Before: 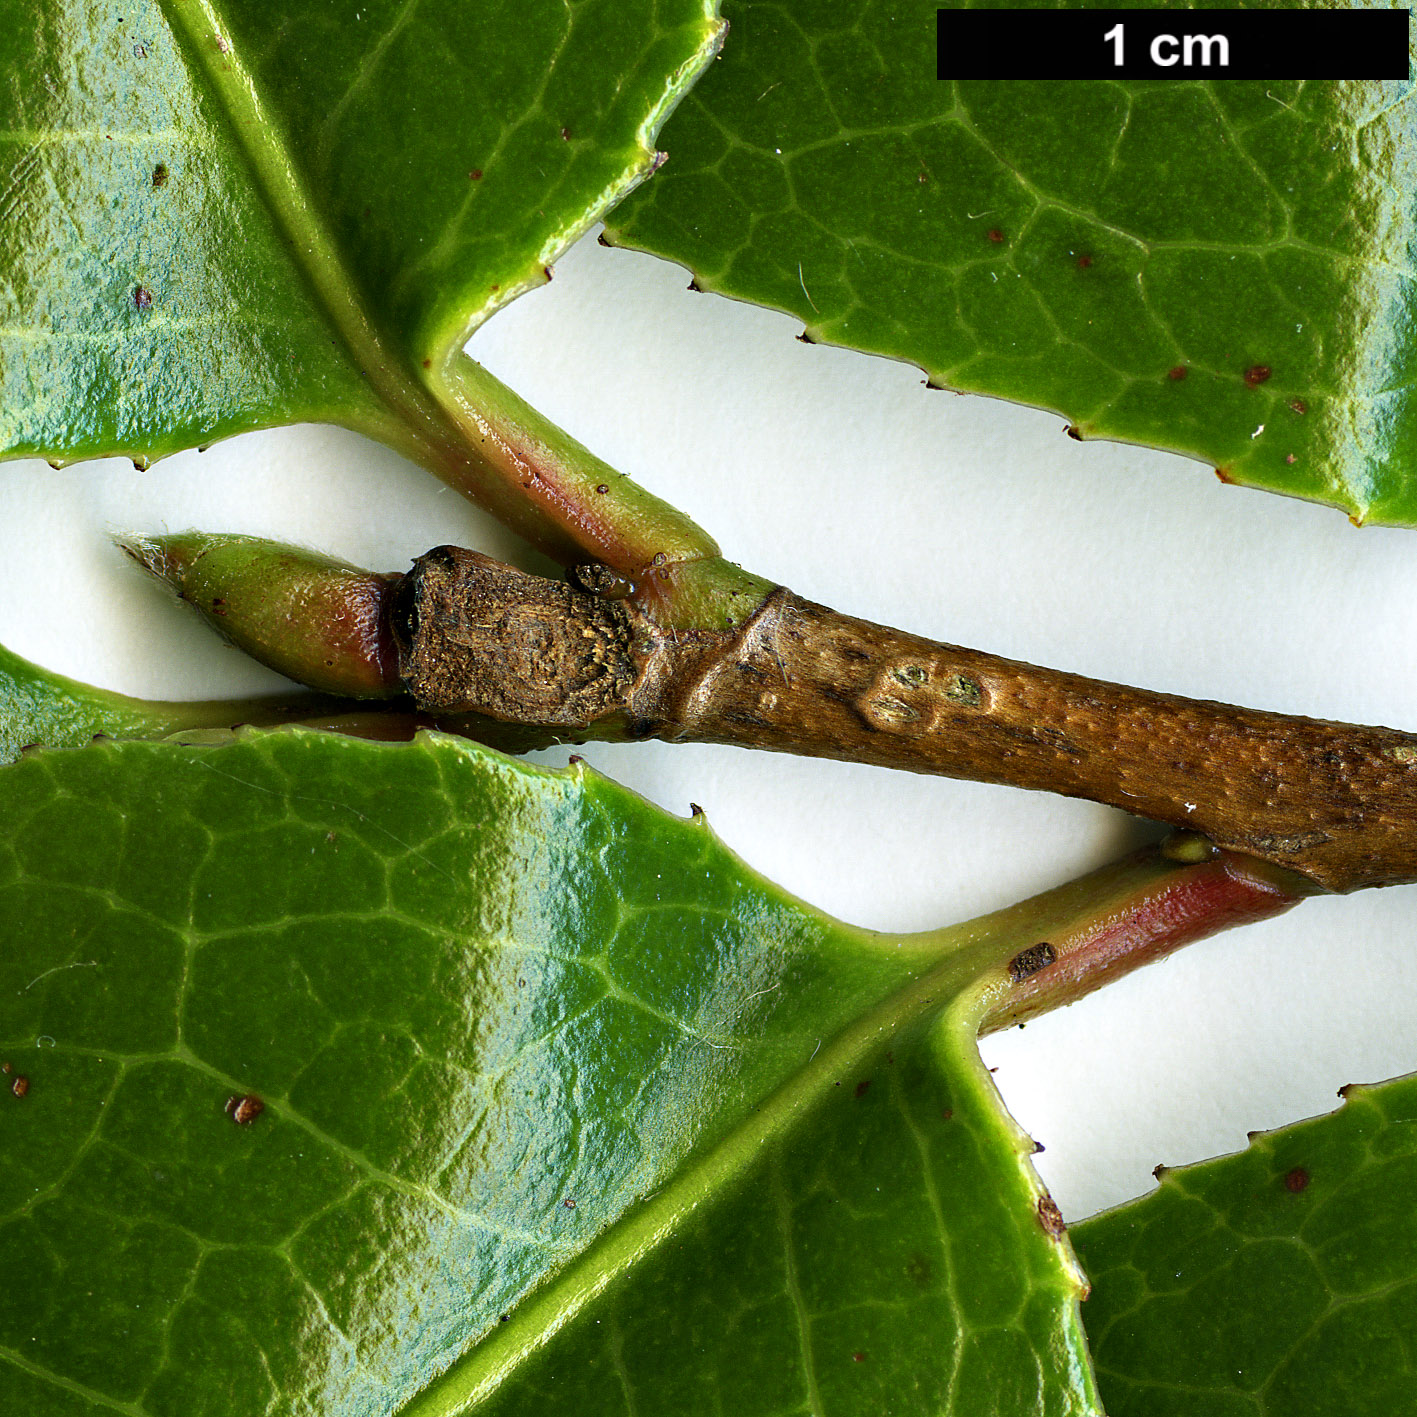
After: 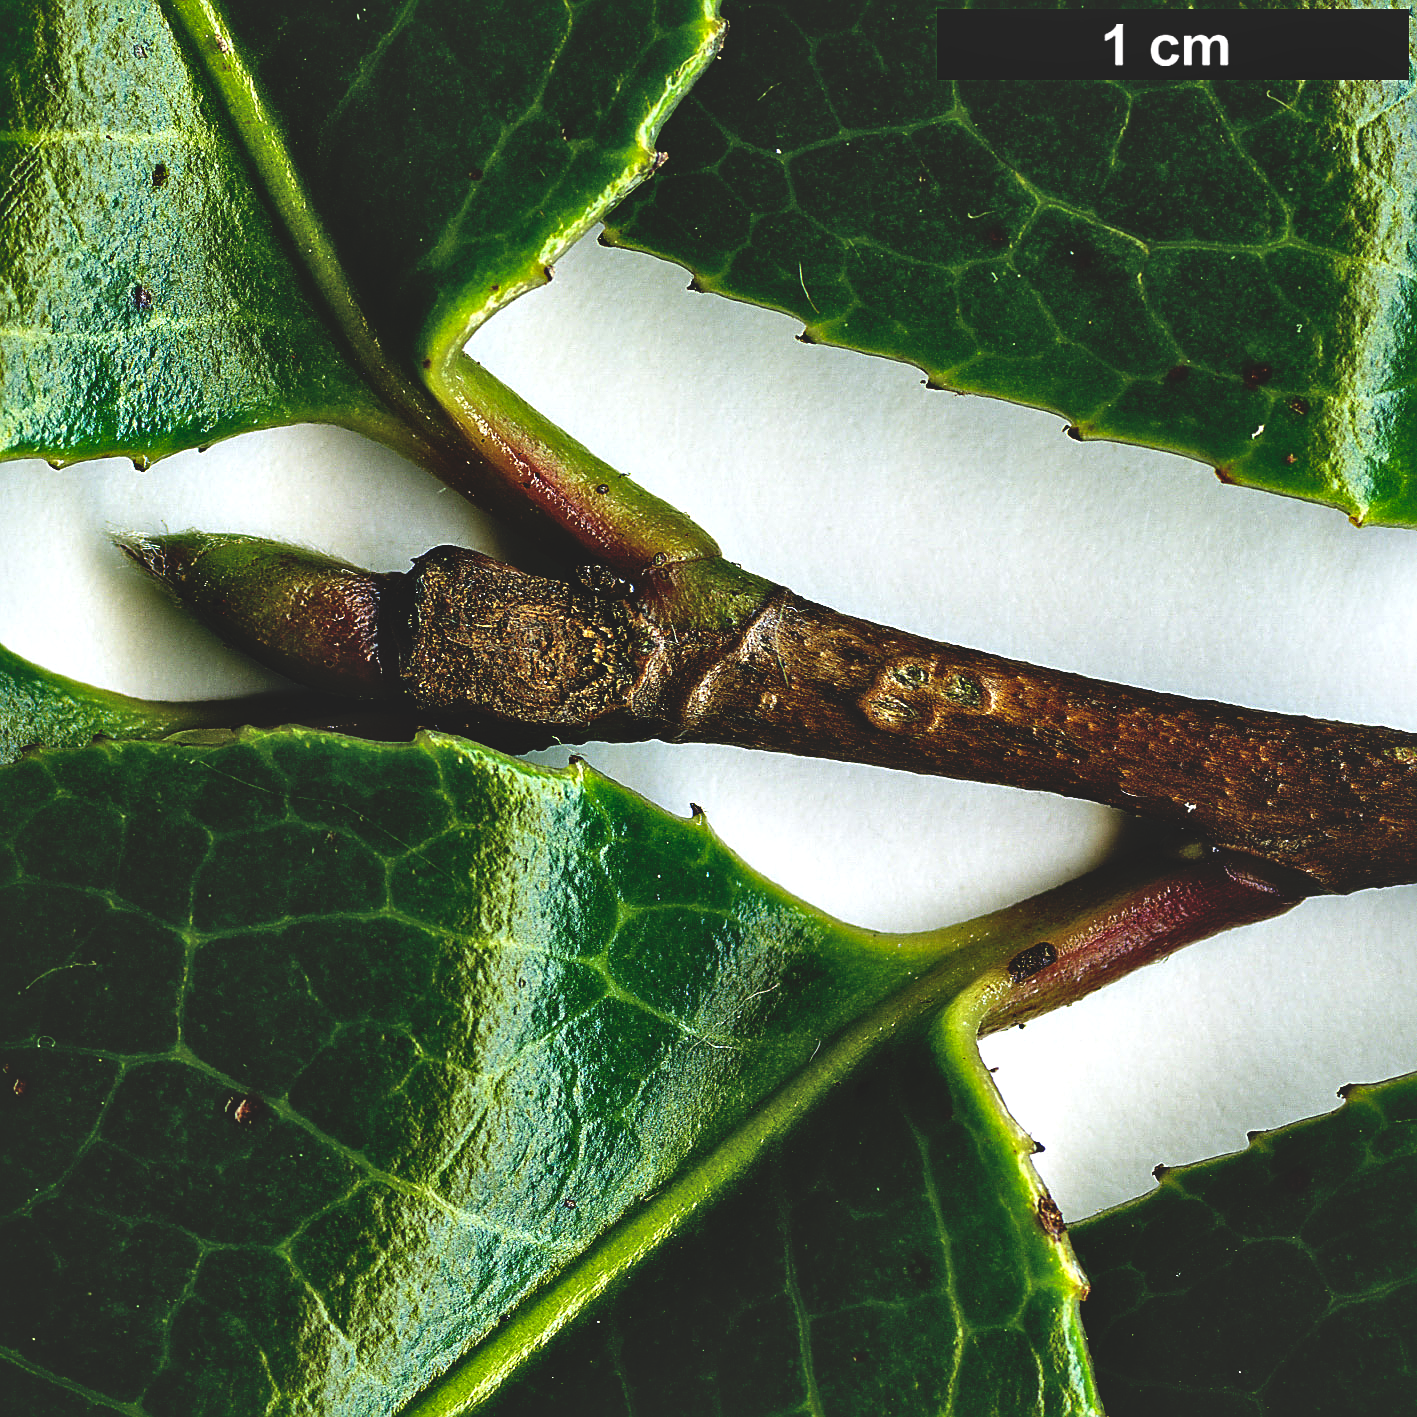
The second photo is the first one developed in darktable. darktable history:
sharpen: on, module defaults
base curve: curves: ch0 [(0, 0.02) (0.083, 0.036) (1, 1)], preserve colors none
local contrast: mode bilateral grid, contrast 25, coarseness 59, detail 152%, midtone range 0.2
